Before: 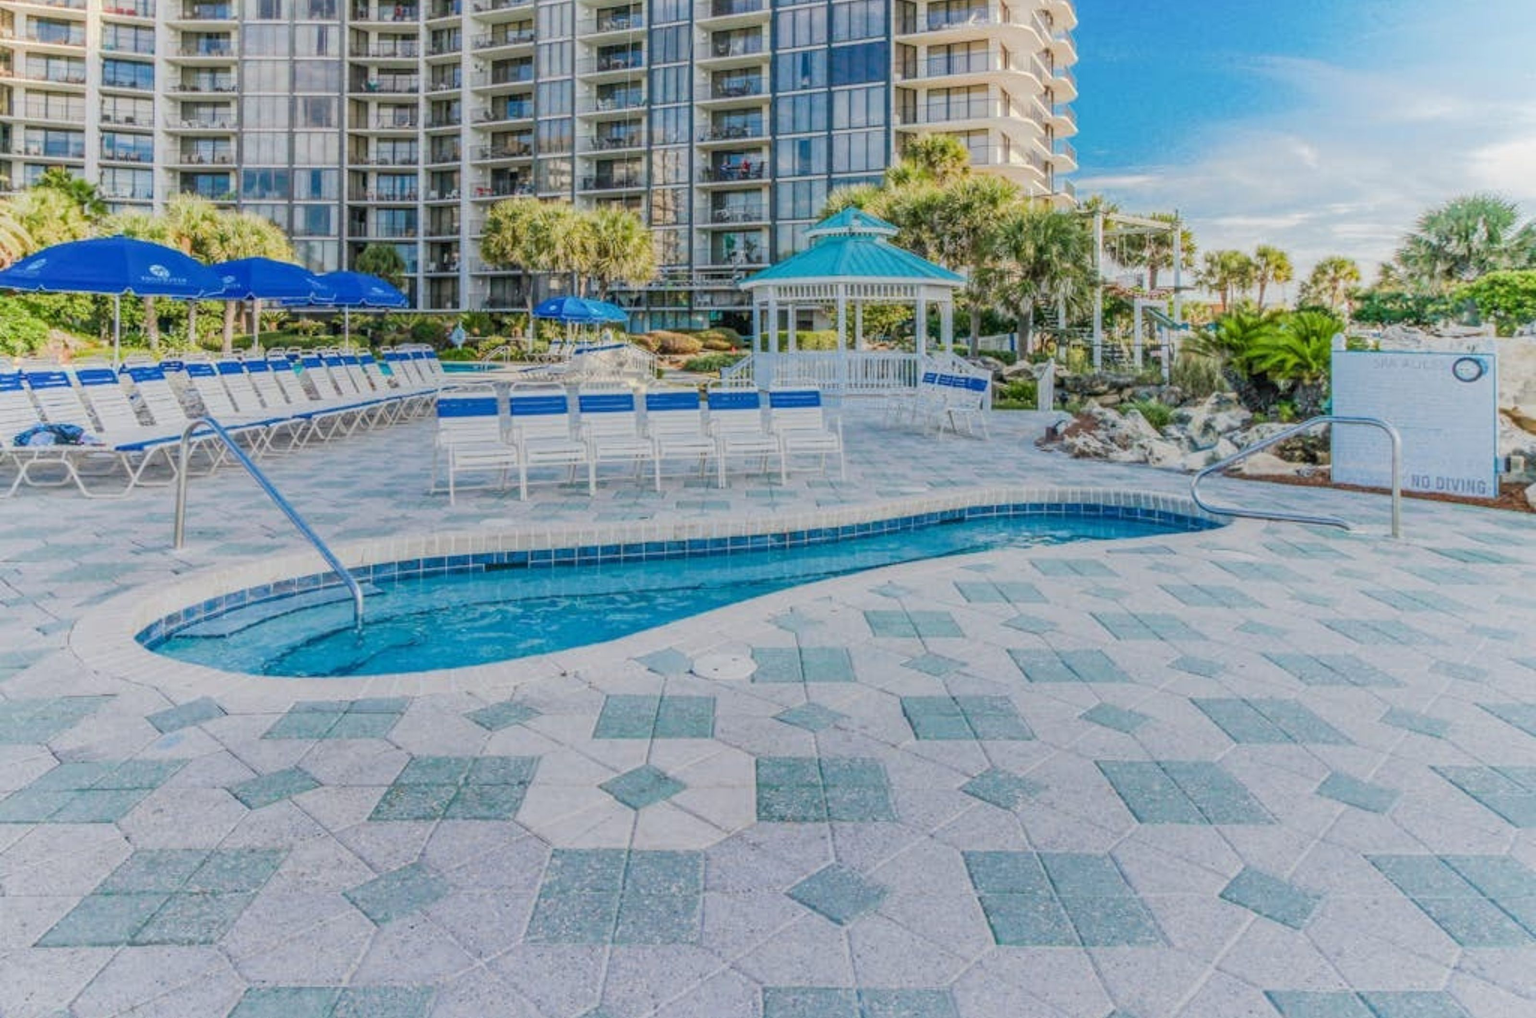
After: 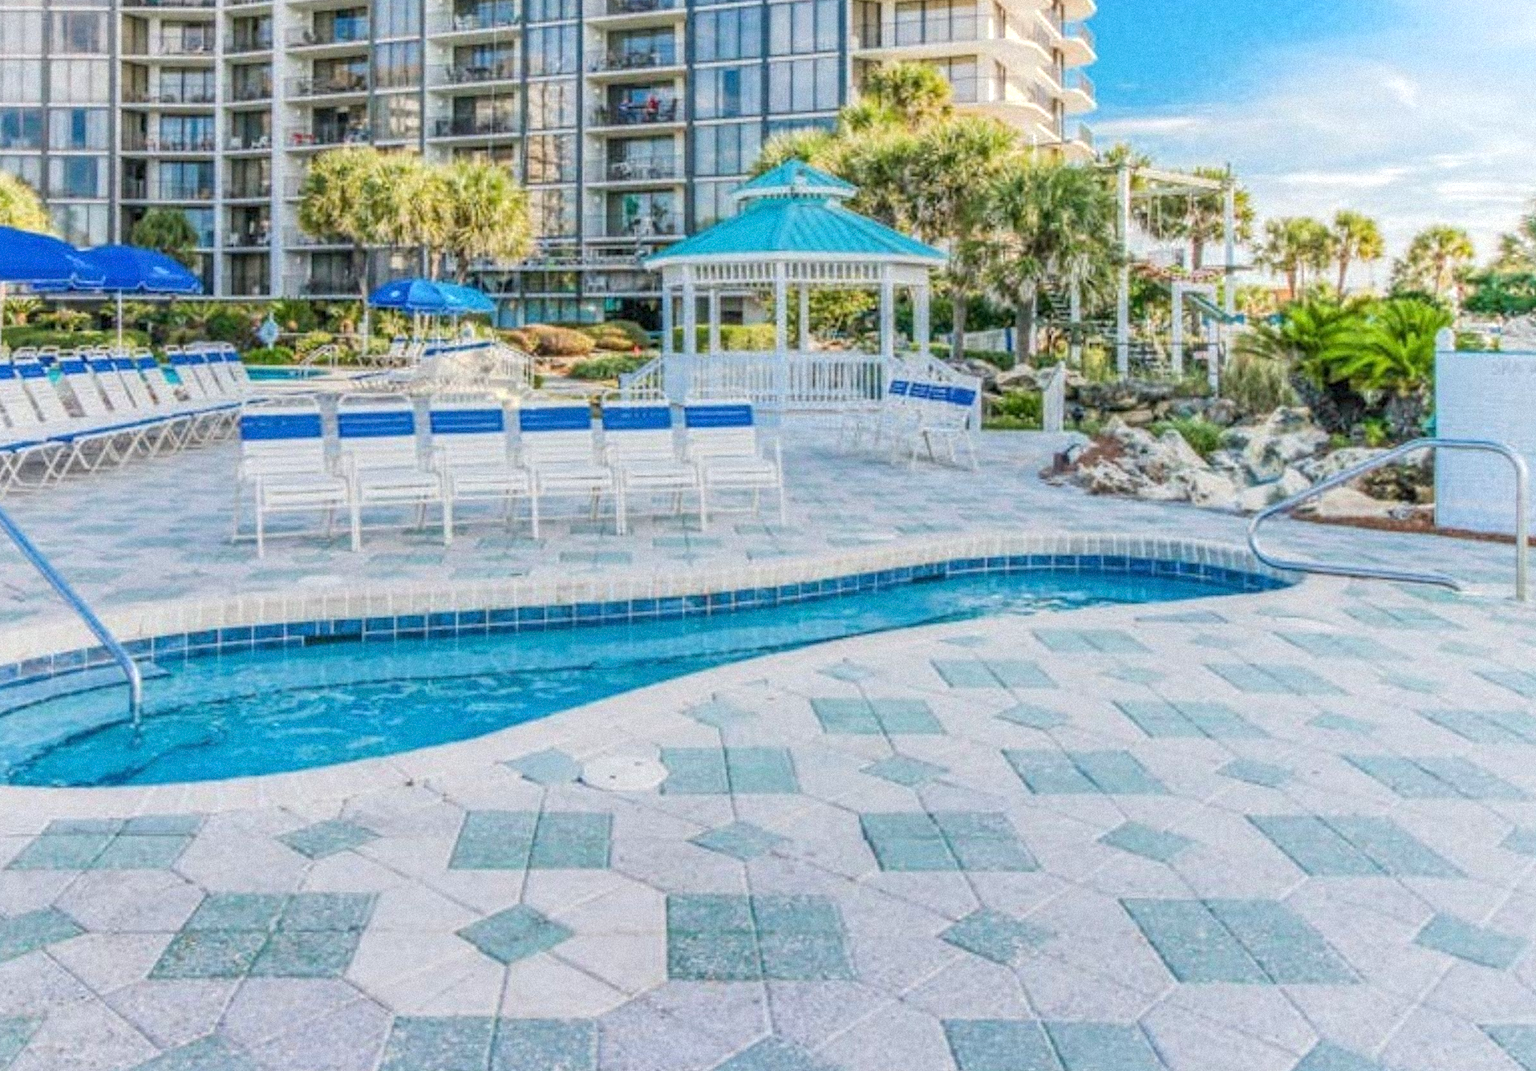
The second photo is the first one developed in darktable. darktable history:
crop: left 16.768%, top 8.653%, right 8.362%, bottom 12.485%
white balance: red 1, blue 1
exposure: black level correction 0.001, exposure 0.5 EV, compensate exposure bias true, compensate highlight preservation false
grain: mid-tones bias 0%
